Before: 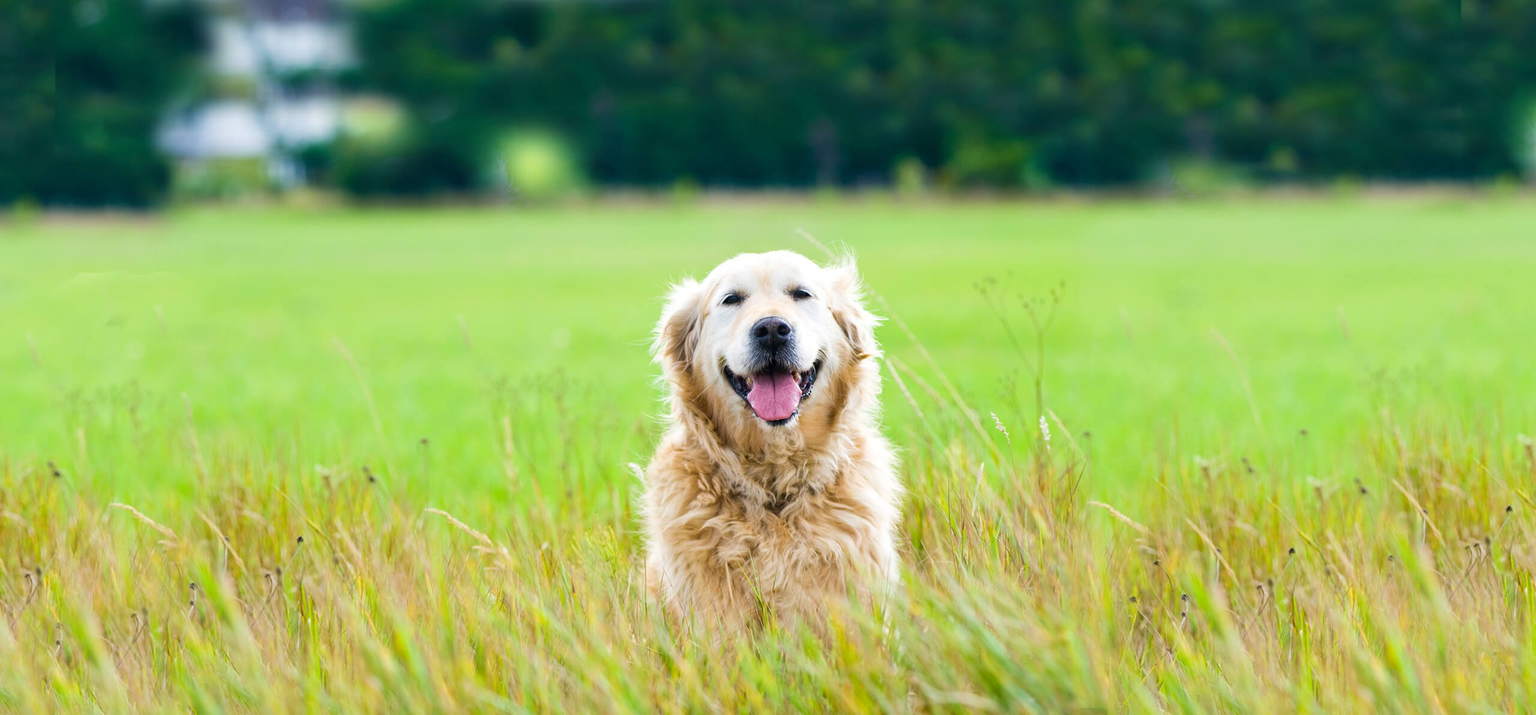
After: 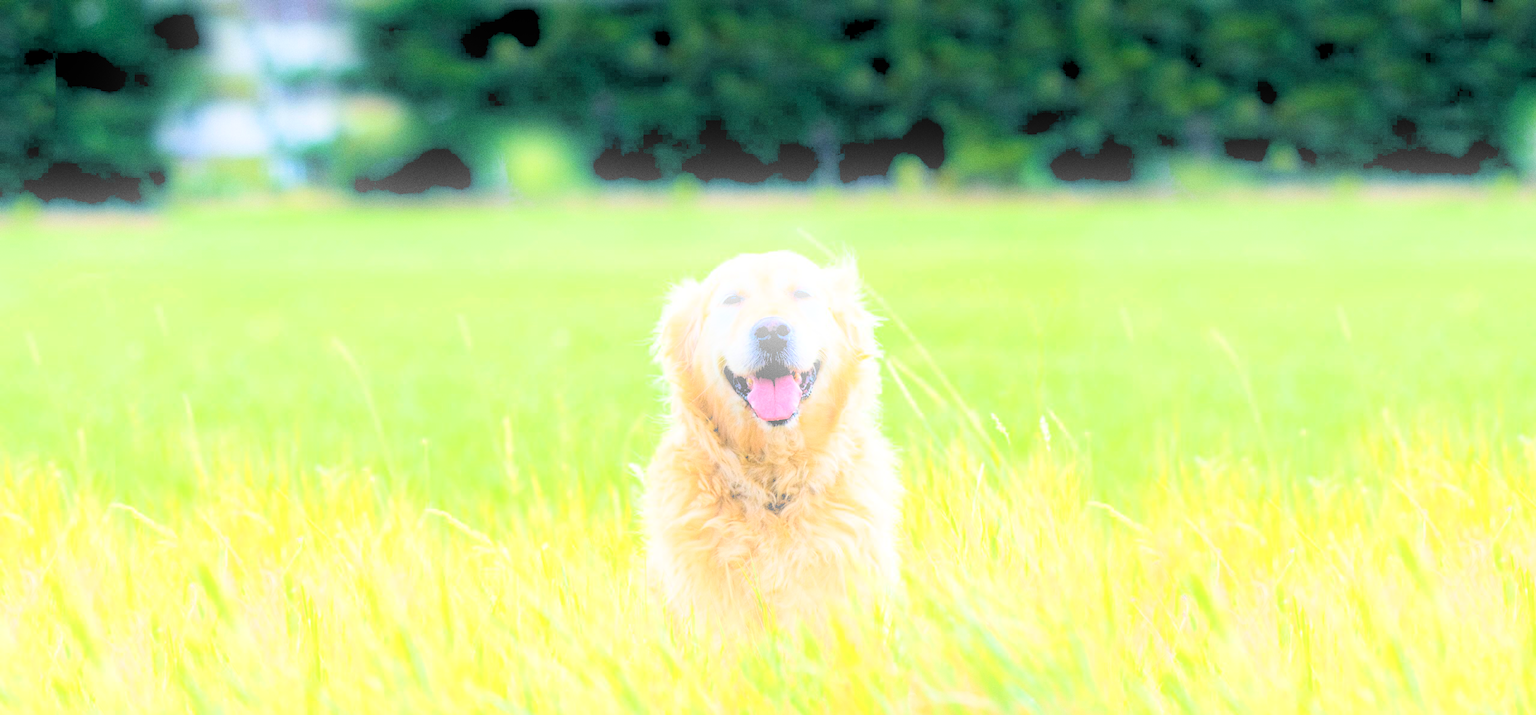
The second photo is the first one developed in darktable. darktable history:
rgb levels: levels [[0.027, 0.429, 0.996], [0, 0.5, 1], [0, 0.5, 1]]
base curve: curves: ch0 [(0, 0) (0.472, 0.508) (1, 1)]
grain: coarseness 0.09 ISO
bloom: on, module defaults
